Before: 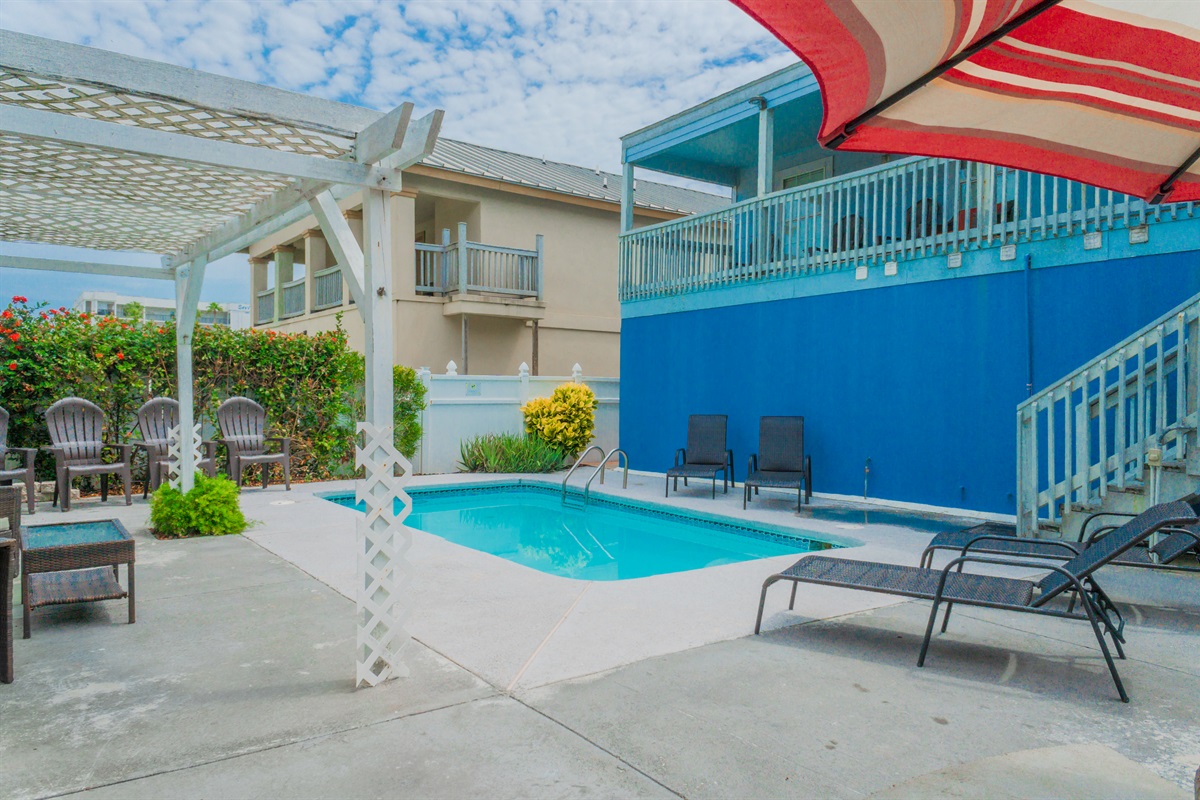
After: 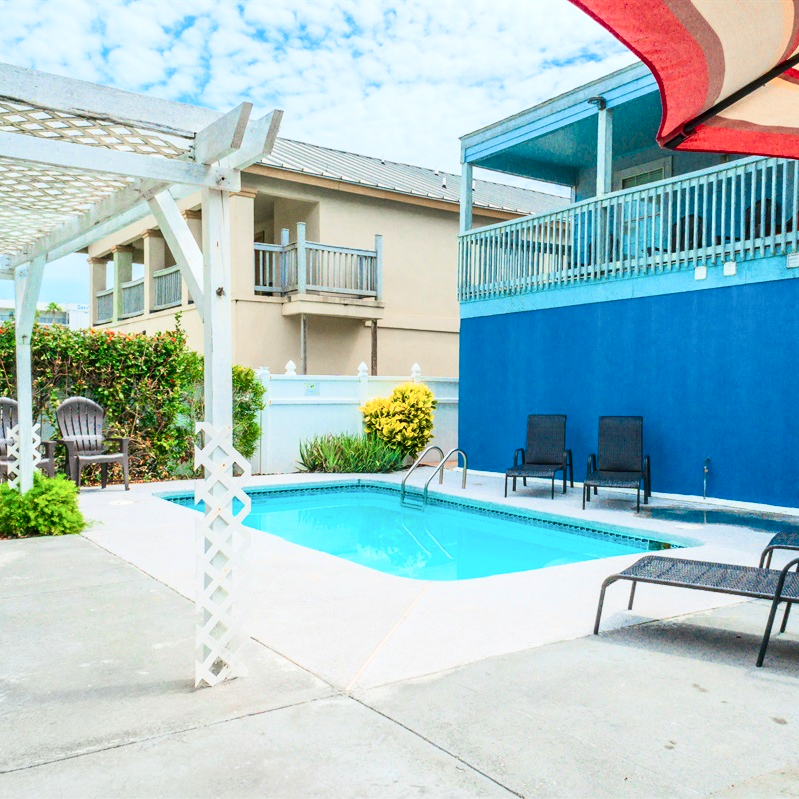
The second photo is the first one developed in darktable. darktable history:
crop and rotate: left 13.433%, right 19.917%
exposure: black level correction 0.001, exposure 0.499 EV, compensate exposure bias true, compensate highlight preservation false
contrast brightness saturation: contrast 0.289
